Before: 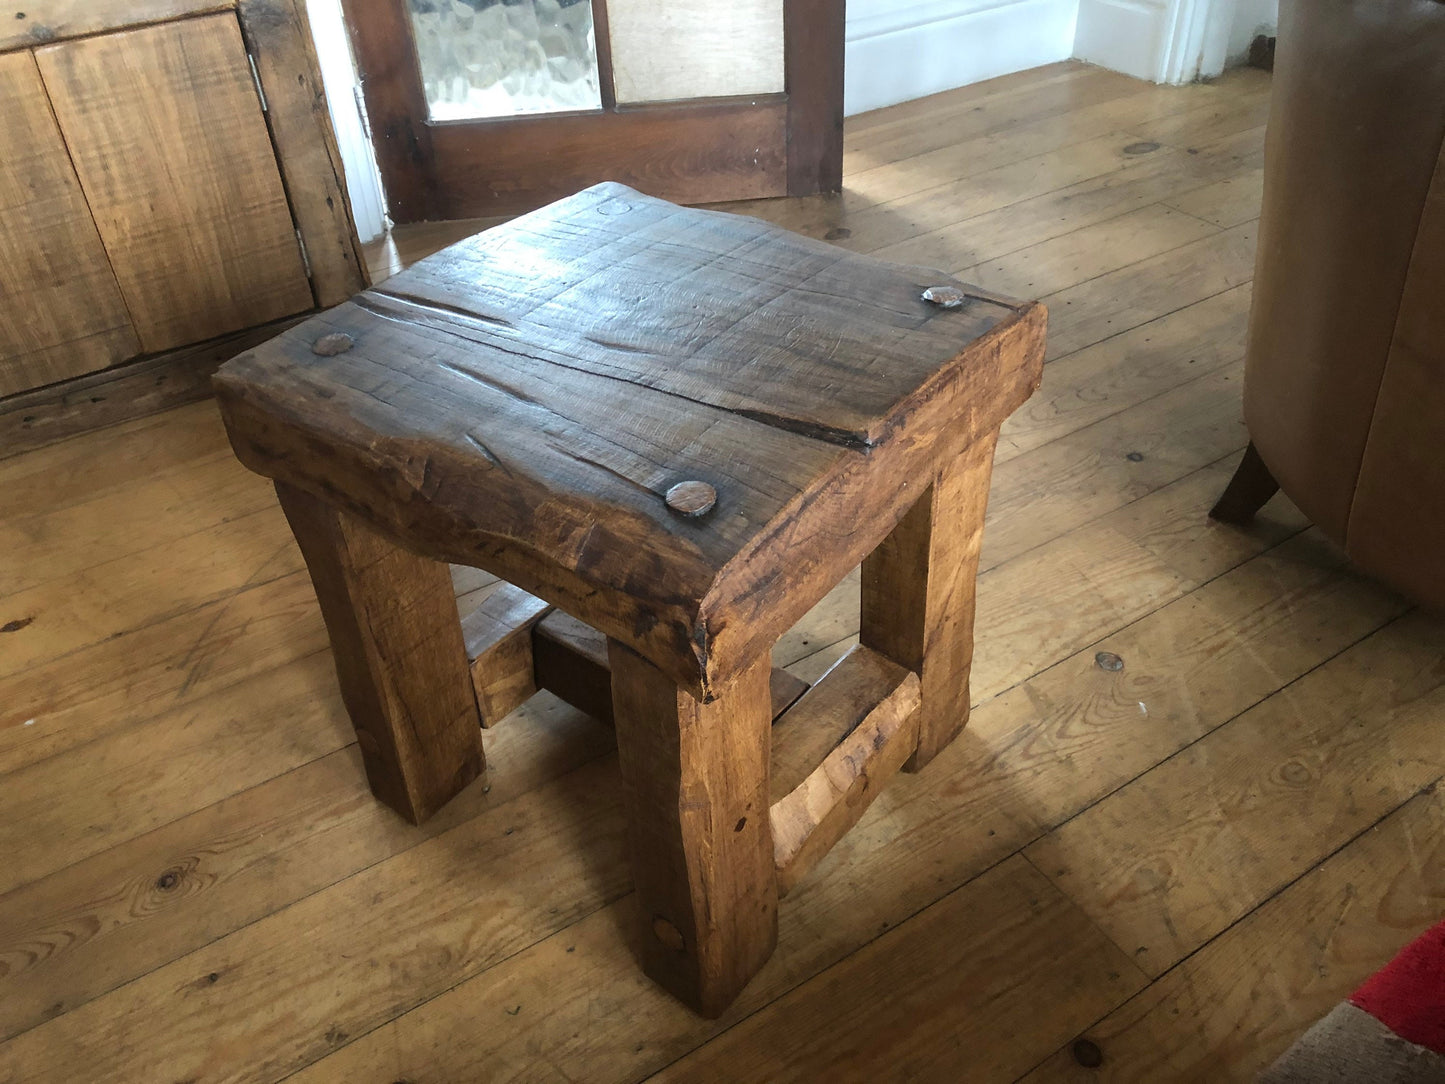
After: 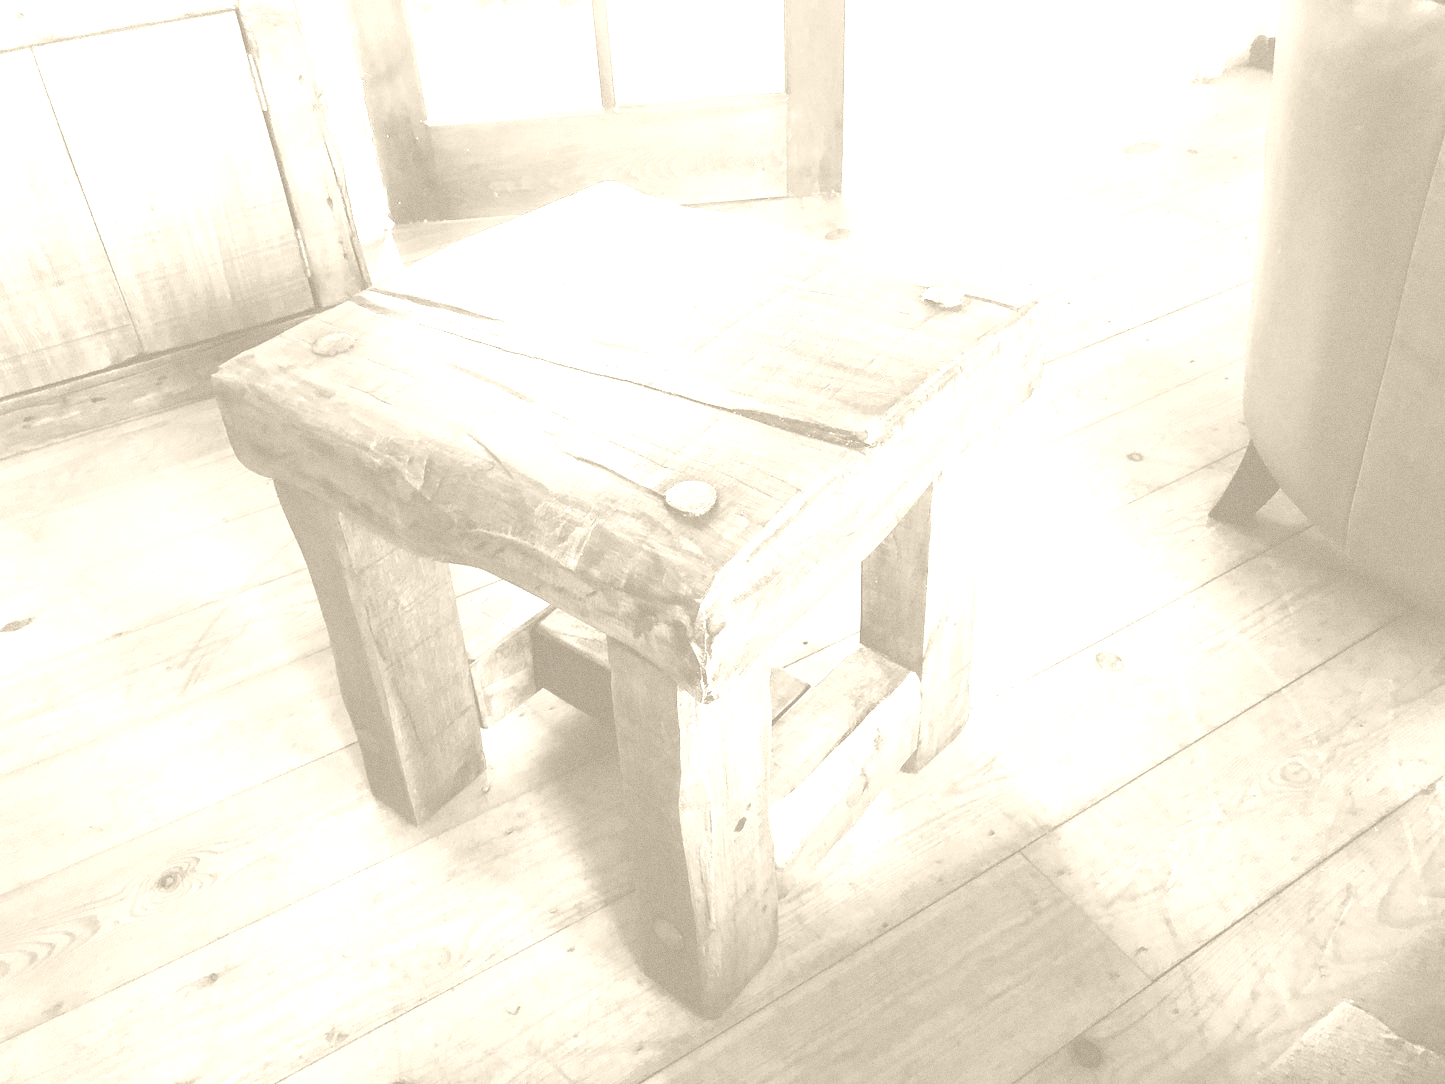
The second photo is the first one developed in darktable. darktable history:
base curve: curves: ch0 [(0, 0.003) (0.001, 0.002) (0.006, 0.004) (0.02, 0.022) (0.048, 0.086) (0.094, 0.234) (0.162, 0.431) (0.258, 0.629) (0.385, 0.8) (0.548, 0.918) (0.751, 0.988) (1, 1)], preserve colors none
grain: coarseness 0.09 ISO
colorize: hue 36°, saturation 71%, lightness 80.79%
